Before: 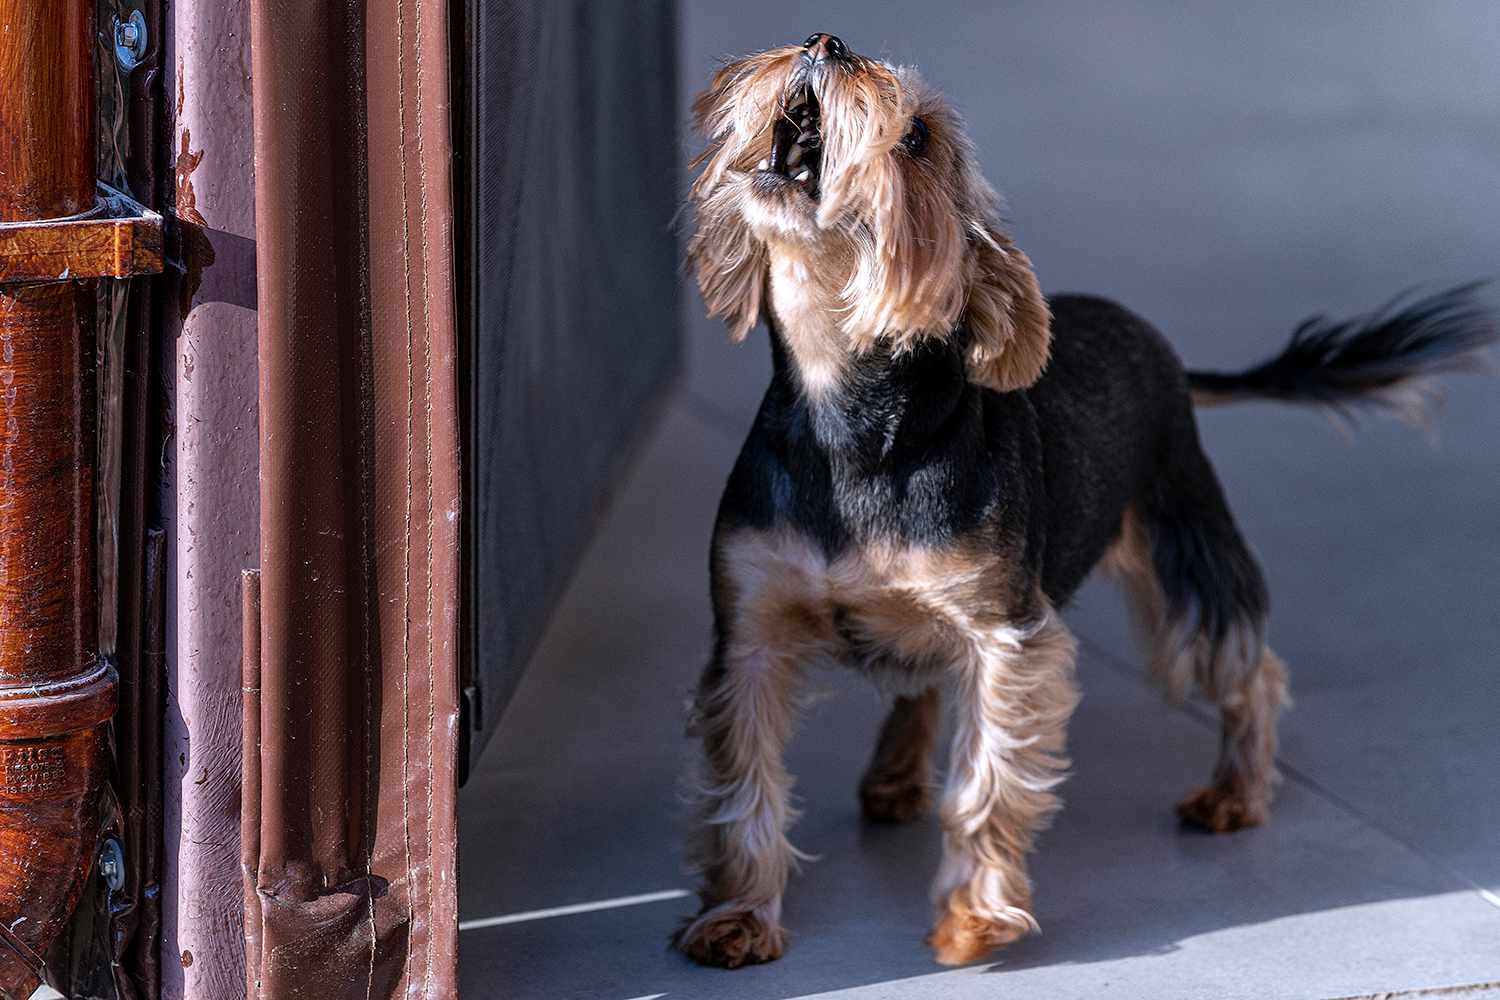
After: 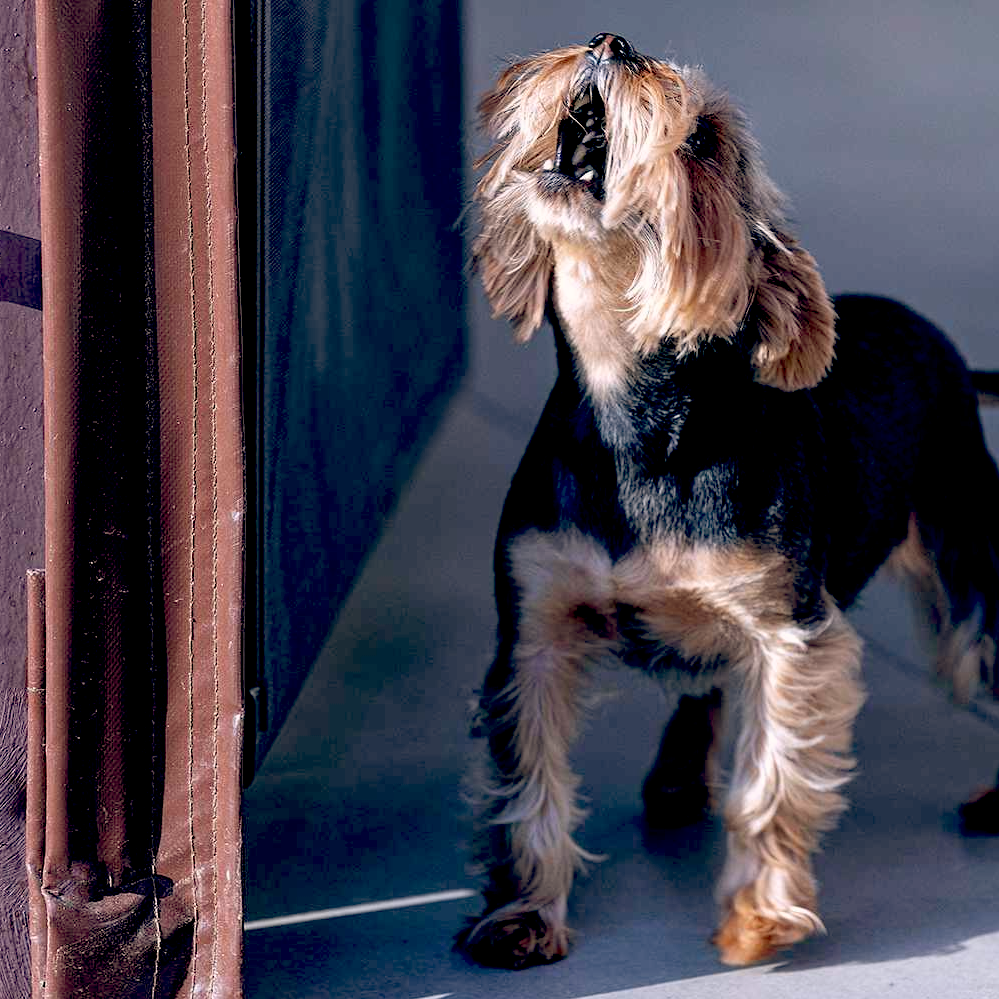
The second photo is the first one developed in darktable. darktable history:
crop and rotate: left 14.385%, right 18.948%
color balance: lift [0.975, 0.993, 1, 1.015], gamma [1.1, 1, 1, 0.945], gain [1, 1.04, 1, 0.95]
